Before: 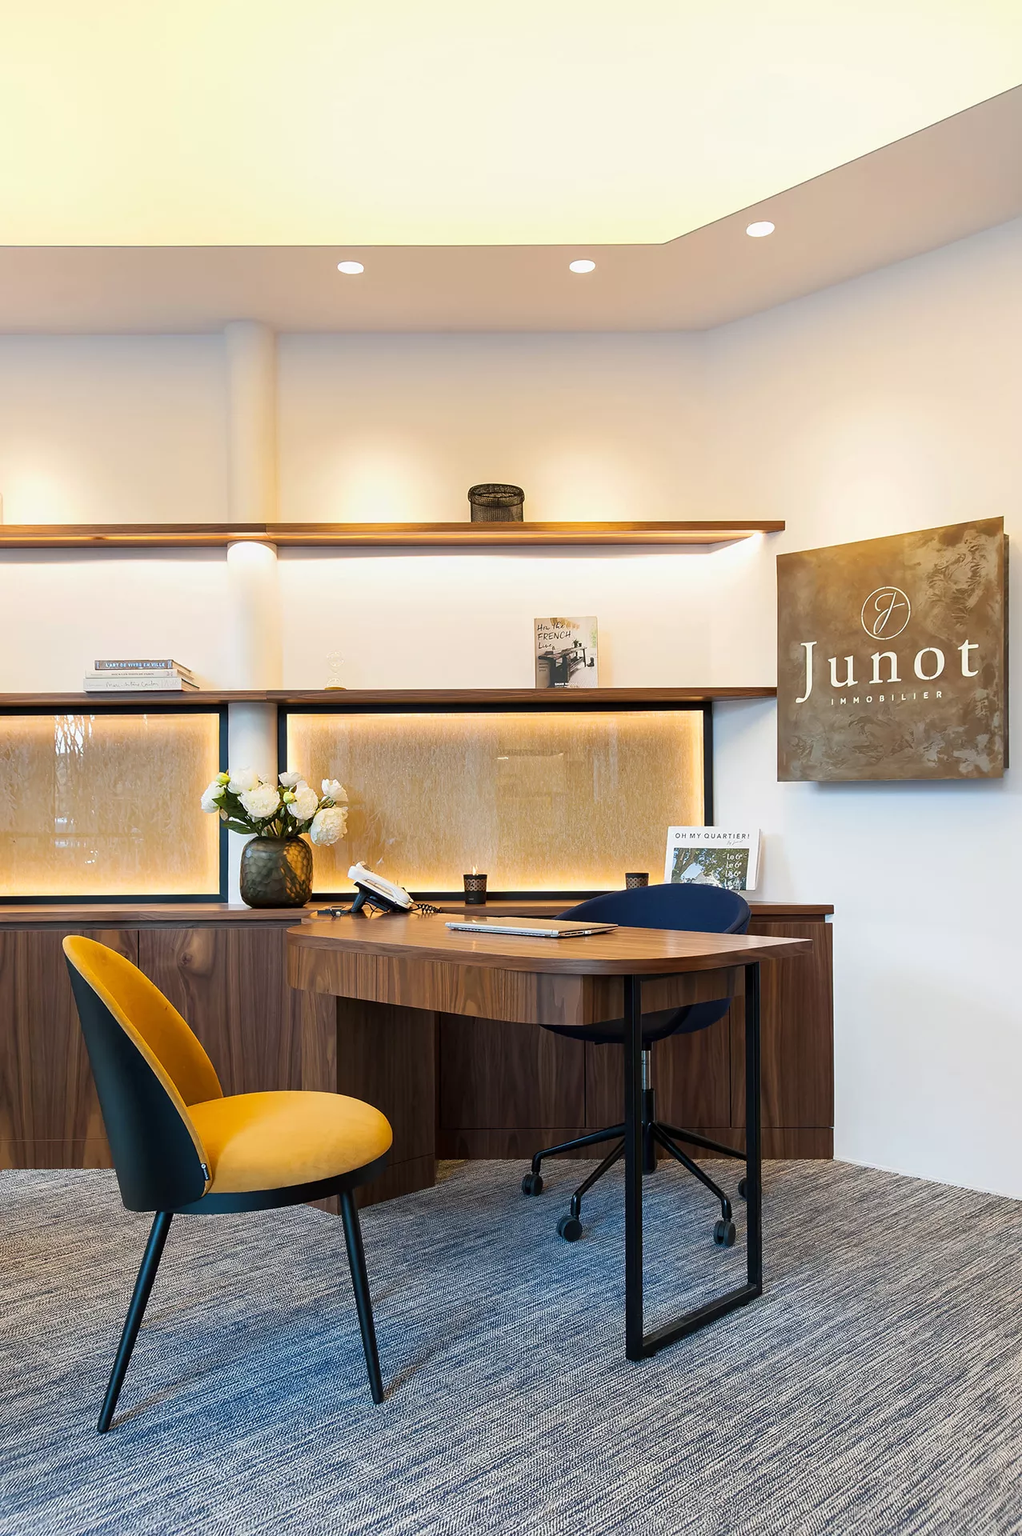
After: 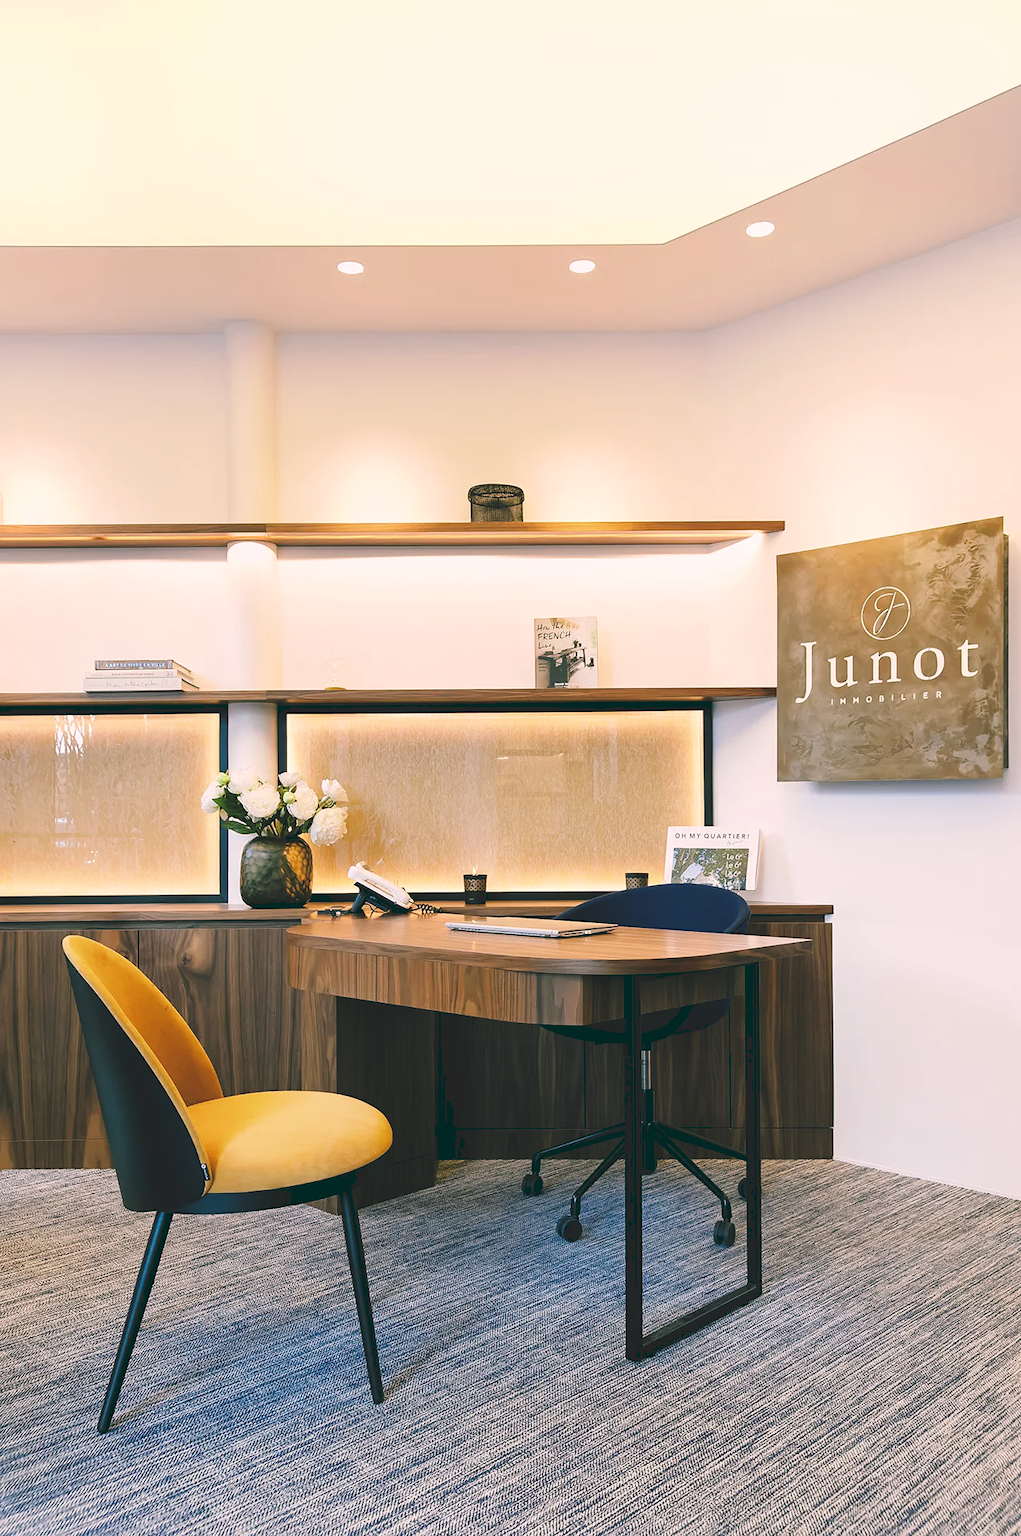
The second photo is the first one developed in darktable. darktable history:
tone curve: curves: ch0 [(0, 0) (0.003, 0.139) (0.011, 0.14) (0.025, 0.138) (0.044, 0.14) (0.069, 0.149) (0.1, 0.161) (0.136, 0.179) (0.177, 0.203) (0.224, 0.245) (0.277, 0.302) (0.335, 0.382) (0.399, 0.461) (0.468, 0.546) (0.543, 0.614) (0.623, 0.687) (0.709, 0.758) (0.801, 0.84) (0.898, 0.912) (1, 1)], preserve colors none
color look up table: target L [97.78, 89.68, 89.74, 89.75, 79.64, 72.03, 64.2, 57.28, 49.61, 53.16, 29.19, 4.598, 201.28, 96.29, 80.5, 78.09, 66.57, 66.45, 57.83, 54.17, 53.35, 43.64, 33.09, 31.42, 31.16, 23.11, 81.67, 68.78, 65.59, 63.25, 52.74, 65.46, 55.52, 54.21, 41.78, 48.26, 34.01, 34.09, 25.08, 19.76, 21.58, 1.786, 0.512, 91.6, 80.32, 64.16, 57.37, 55.07, 31.94], target a [-25.45, -20.16, -30.35, -26.28, -15.94, -4.404, -48.24, -23.47, -26.48, -2.807, -28.91, -14.47, 0, 7.999, 3.572, 17.75, 41.18, 8.556, 28.35, 55.16, 64.57, 26.08, 38.74, 32.82, 1.097, -3, 32.1, 20.25, 30.94, 64.99, 21.23, 54.92, 71, 44.23, 15.35, 58.74, 24.57, 41.59, 24.53, -1.465, 25.92, 15.14, 0.811, -20.37, -17.83, -1.673, -9.092, -23.69, -17.98], target b [47.37, 19.49, 35.54, 15.4, 4.422, 62.34, 38.49, 14.94, 30.71, 43.57, 17.98, 7.027, -0.001, 17.75, 48.08, 65.85, 23.88, 24.29, 50.93, 58.44, 41.95, 29.73, 39.73, 19.93, 4.377, 26.32, -12.53, -6.146, -41.8, -19.14, -27.31, -39.65, 10.84, -7.429, -60.93, -23.17, -7.338, -53.47, -56.76, -27.42, -33.67, -36.17, -9.965, -4.248, -21.45, -12.53, -46.31, -19.01, -4.16], num patches 49
